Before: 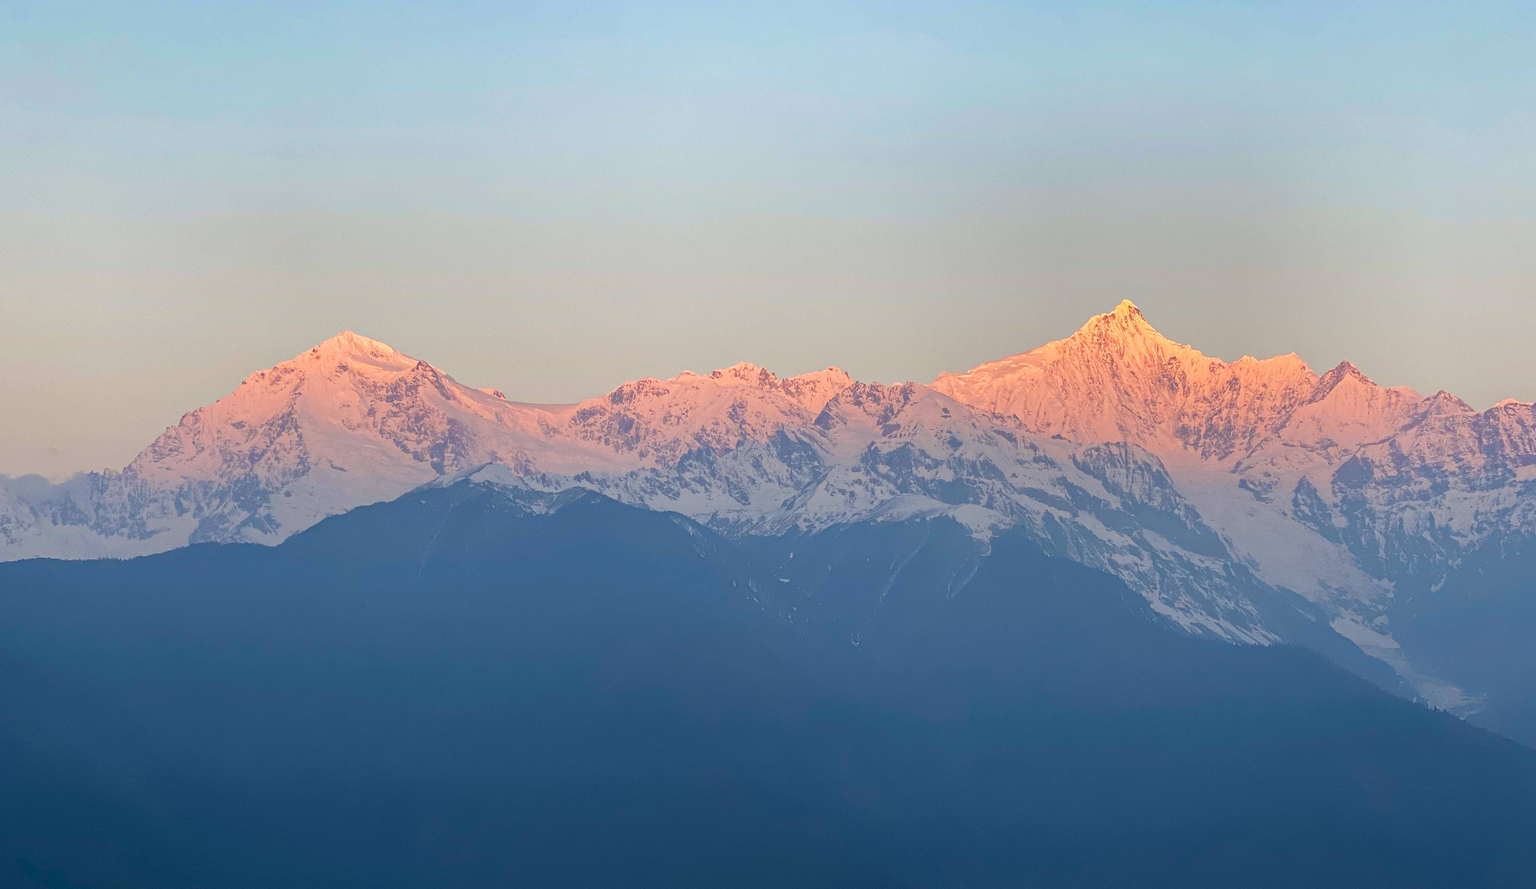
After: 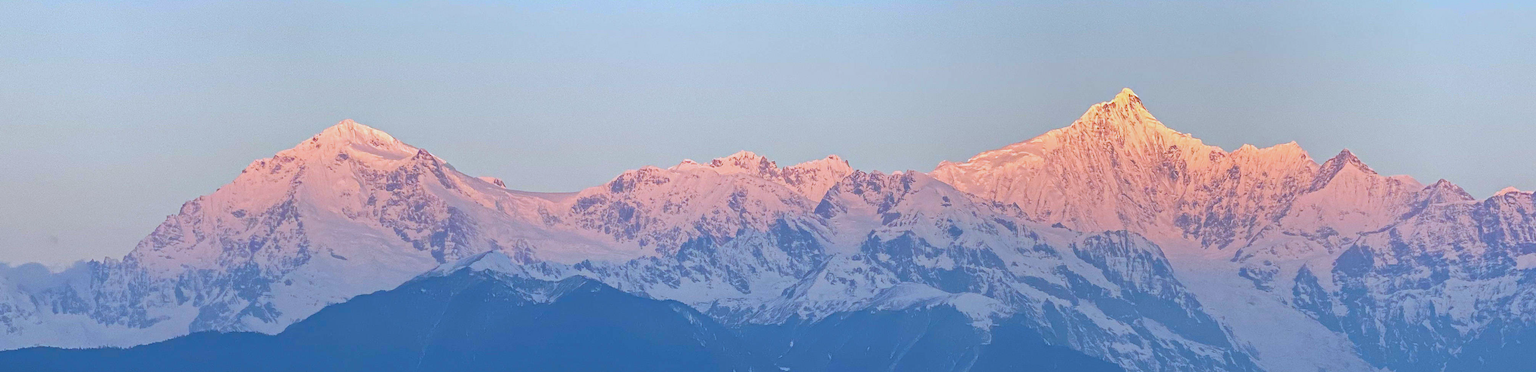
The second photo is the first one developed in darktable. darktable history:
white balance: red 0.967, blue 1.049
local contrast: mode bilateral grid, contrast 10, coarseness 25, detail 115%, midtone range 0.2
crop and rotate: top 23.84%, bottom 34.294%
color calibration: x 0.37, y 0.377, temperature 4289.93 K
